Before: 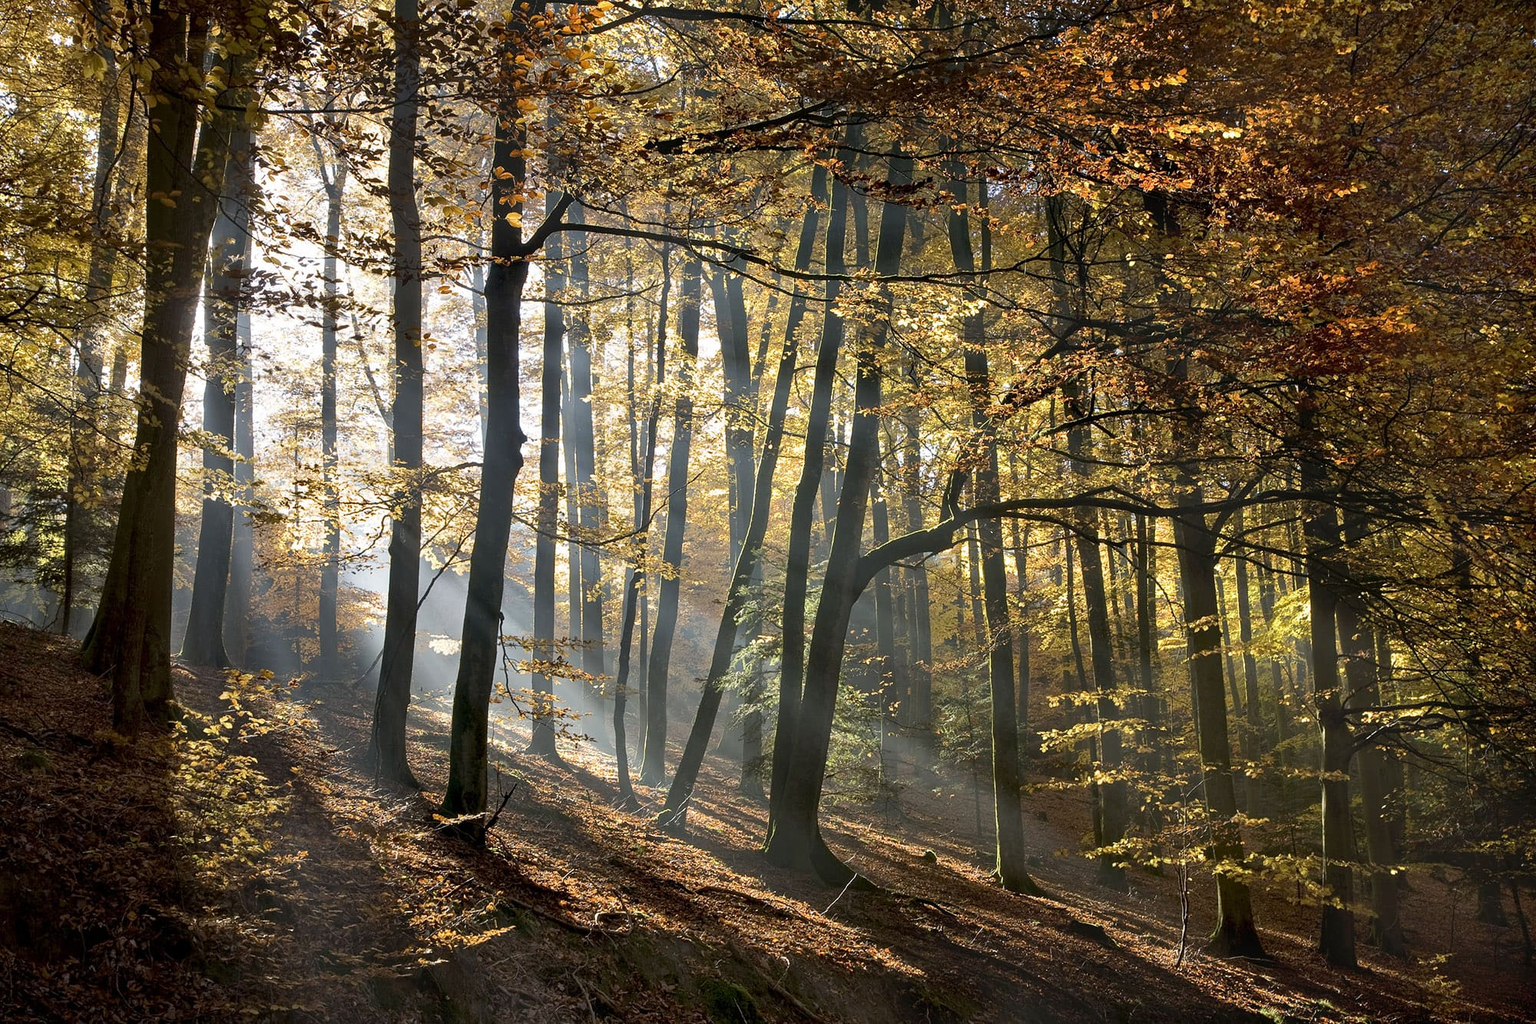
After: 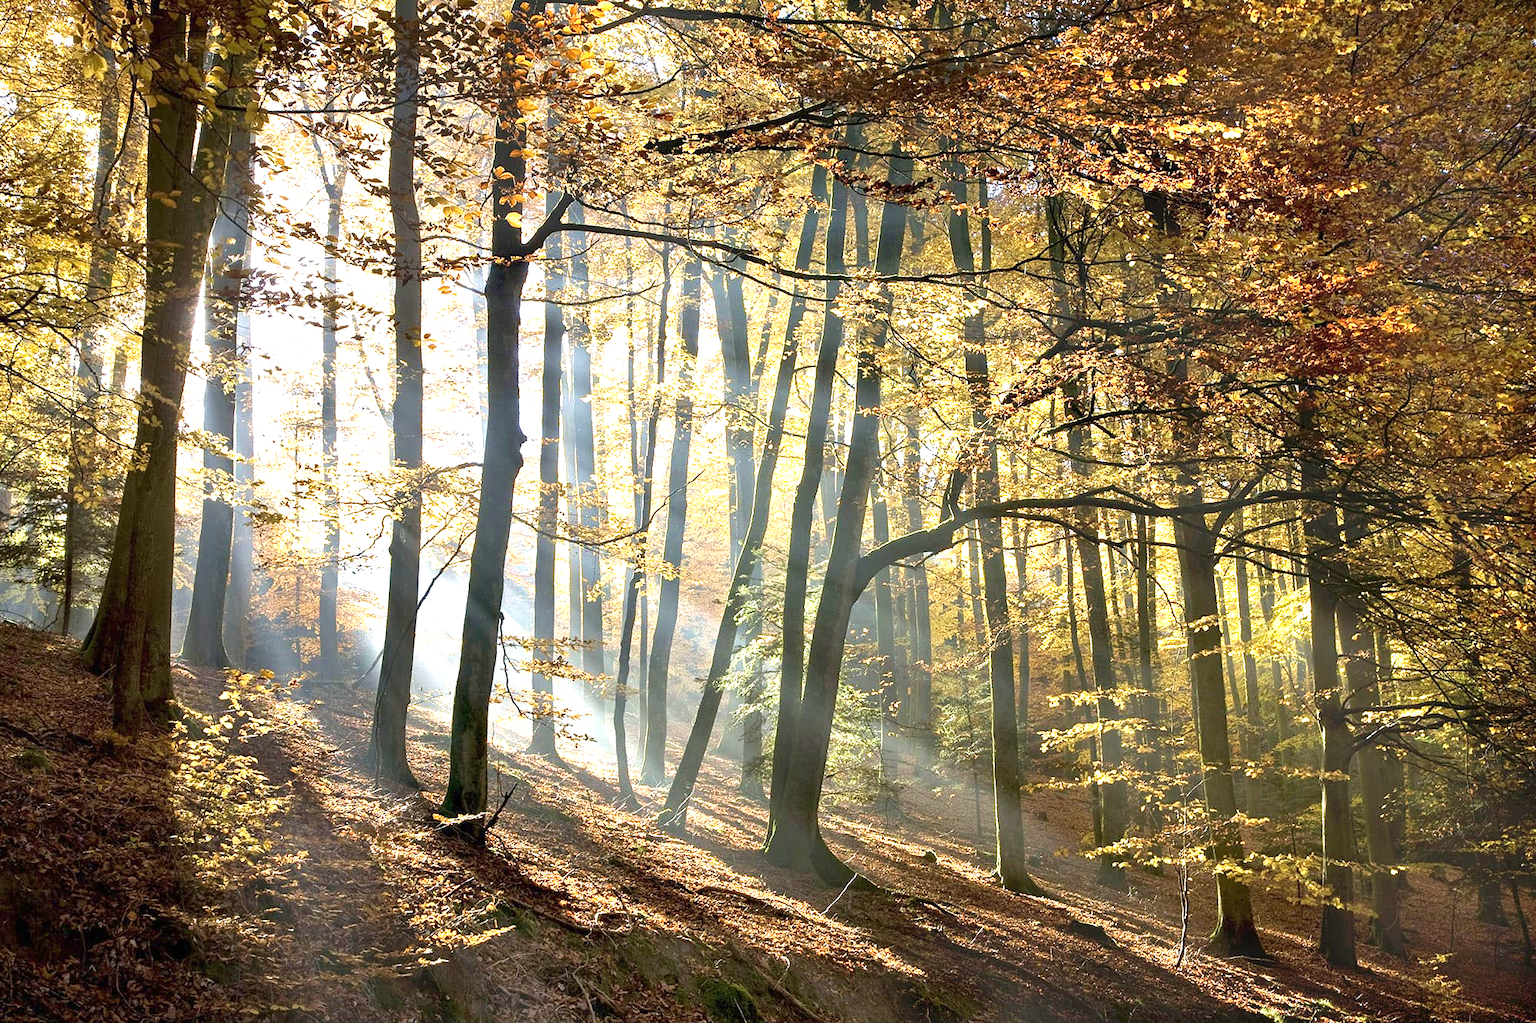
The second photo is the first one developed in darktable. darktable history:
exposure: black level correction 0, exposure 1.45 EV, compensate exposure bias true, compensate highlight preservation false
velvia: on, module defaults
